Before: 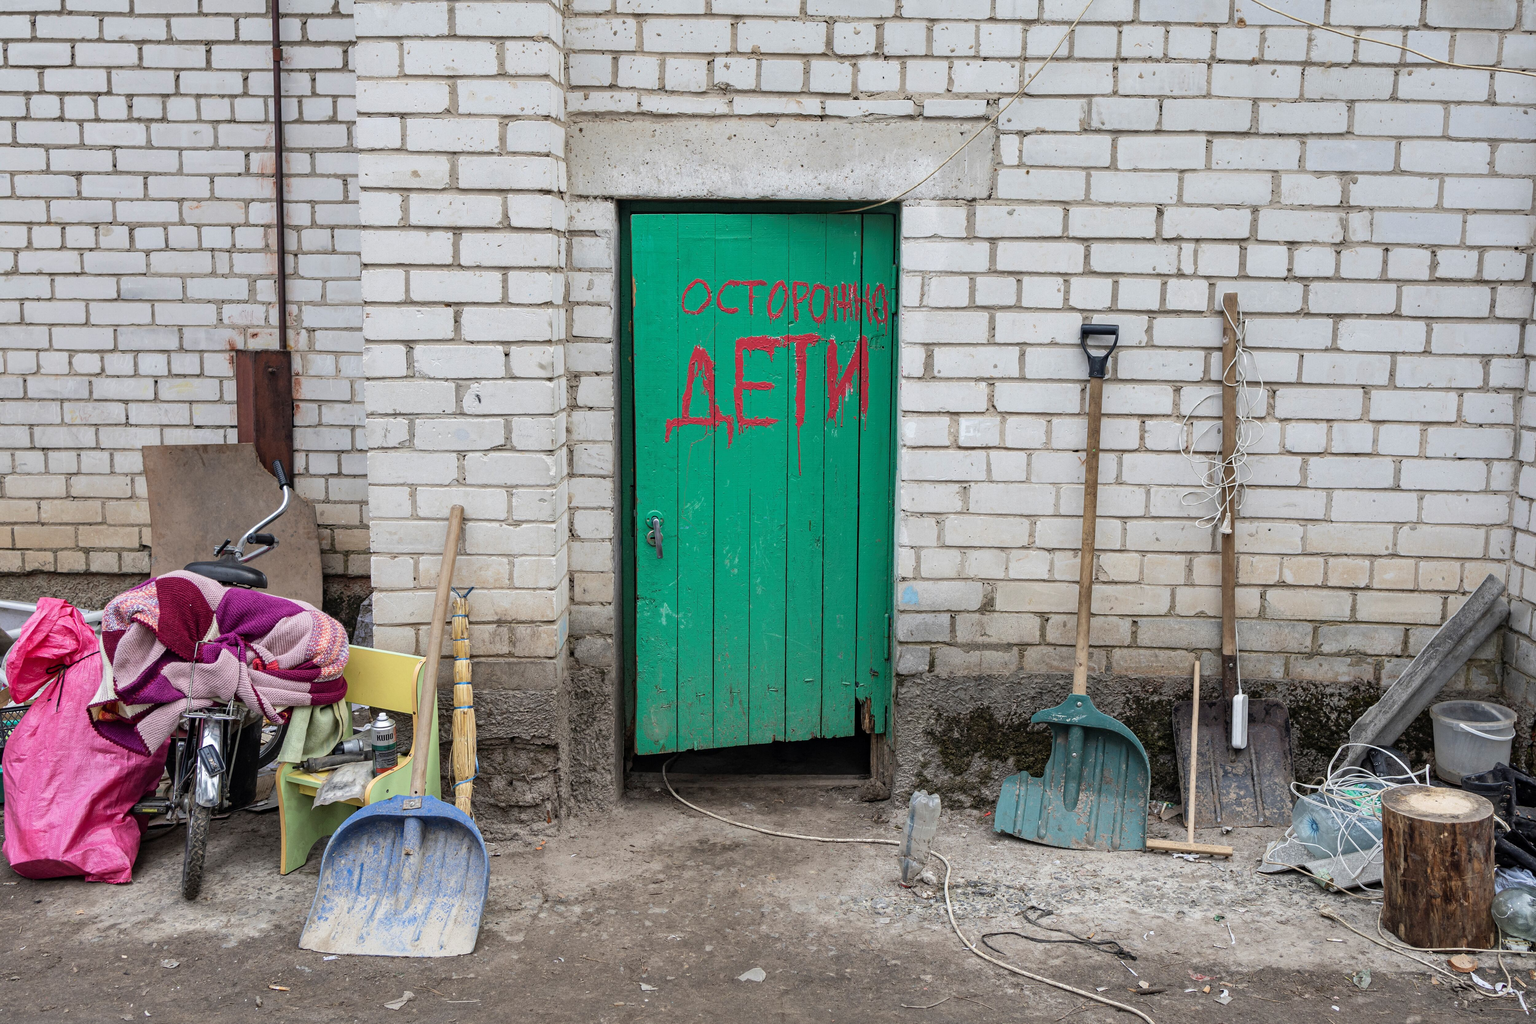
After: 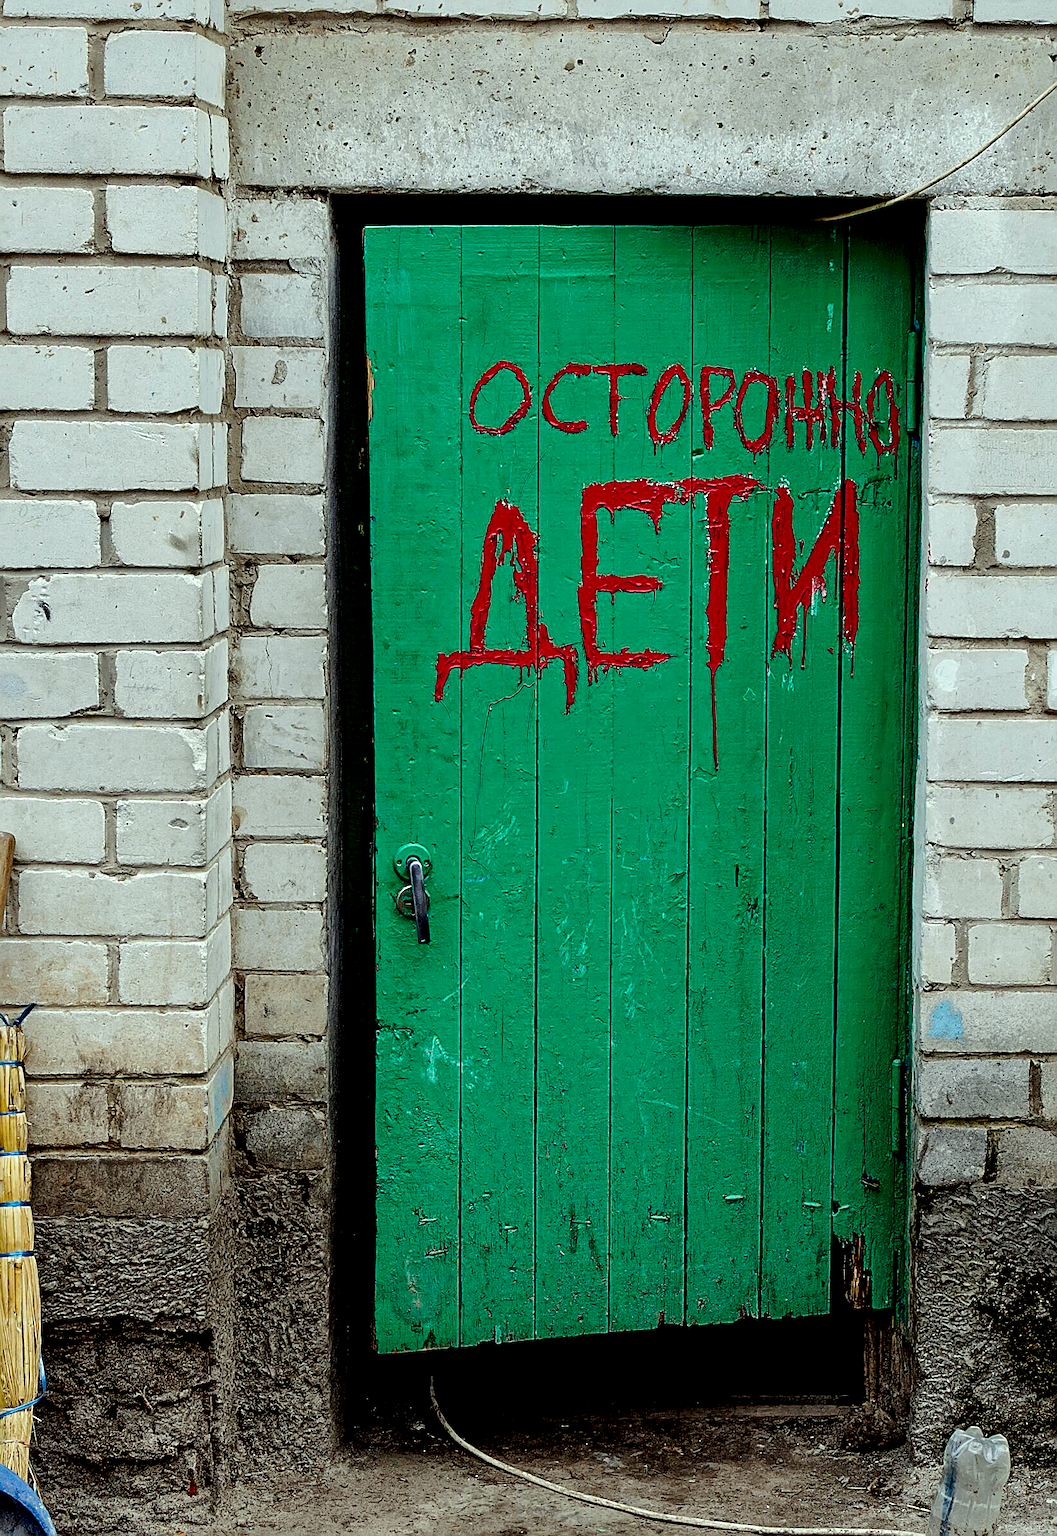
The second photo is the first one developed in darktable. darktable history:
exposure: black level correction 0.055, exposure -0.033 EV, compensate highlight preservation false
sharpen: amount 0.746
crop and rotate: left 29.75%, top 10.362%, right 37.243%, bottom 17.706%
local contrast: mode bilateral grid, contrast 20, coarseness 50, detail 149%, midtone range 0.2
base curve: curves: ch0 [(0, 0) (0.073, 0.04) (0.157, 0.139) (0.492, 0.492) (0.758, 0.758) (1, 1)], preserve colors none
color correction: highlights a* -8.21, highlights b* 3.31
